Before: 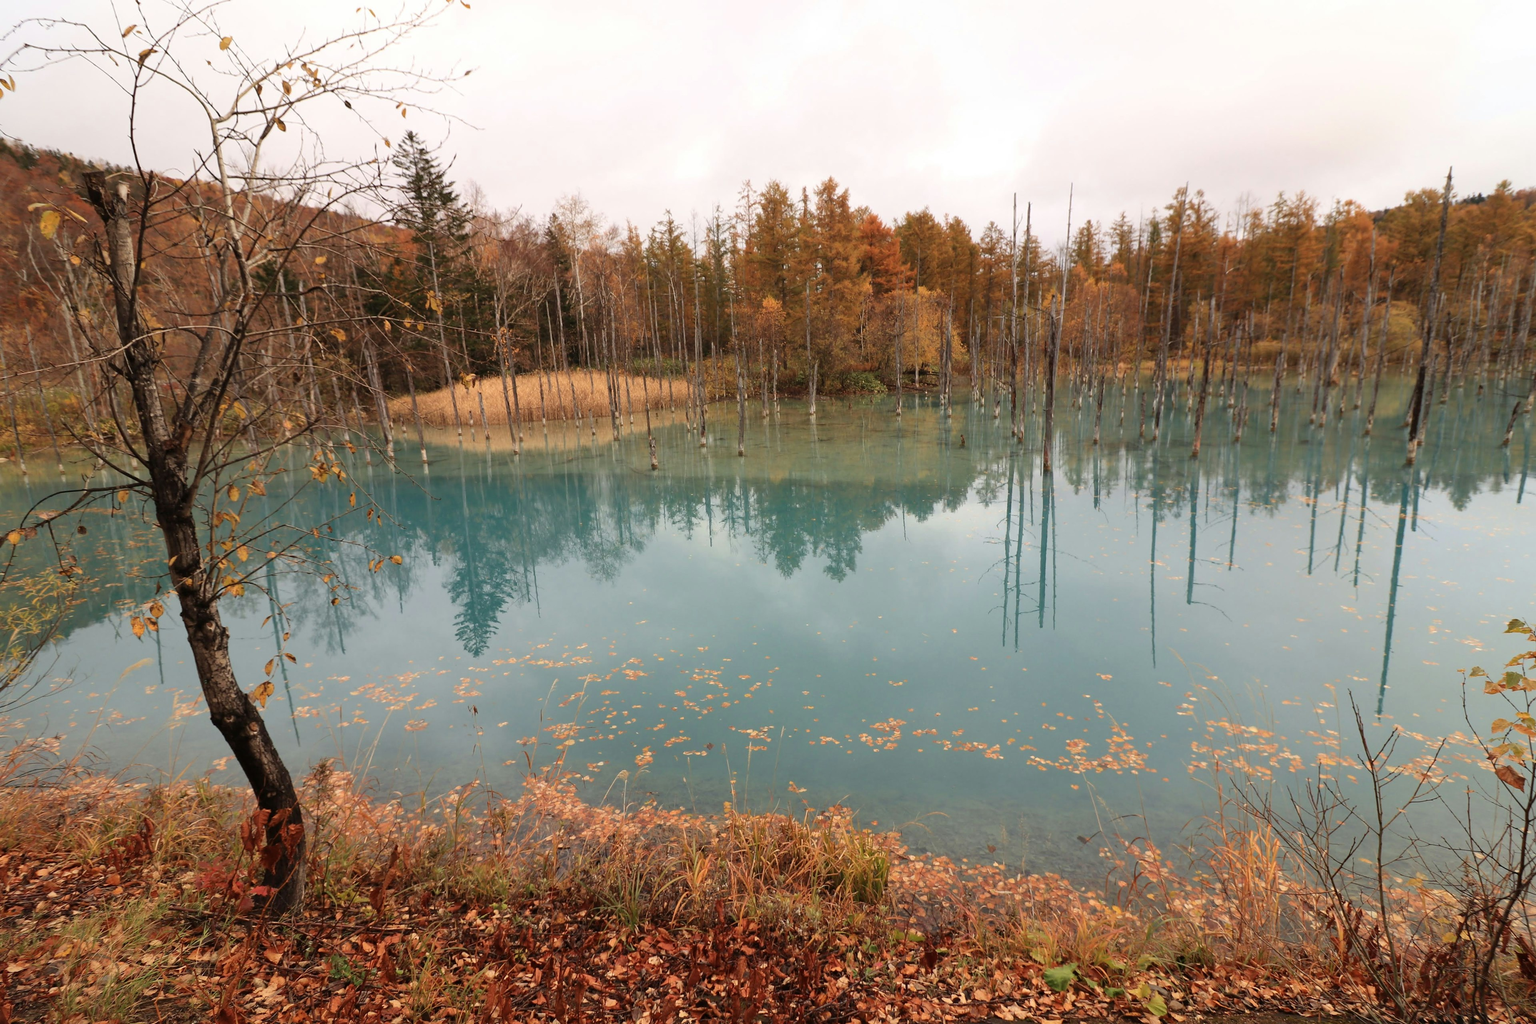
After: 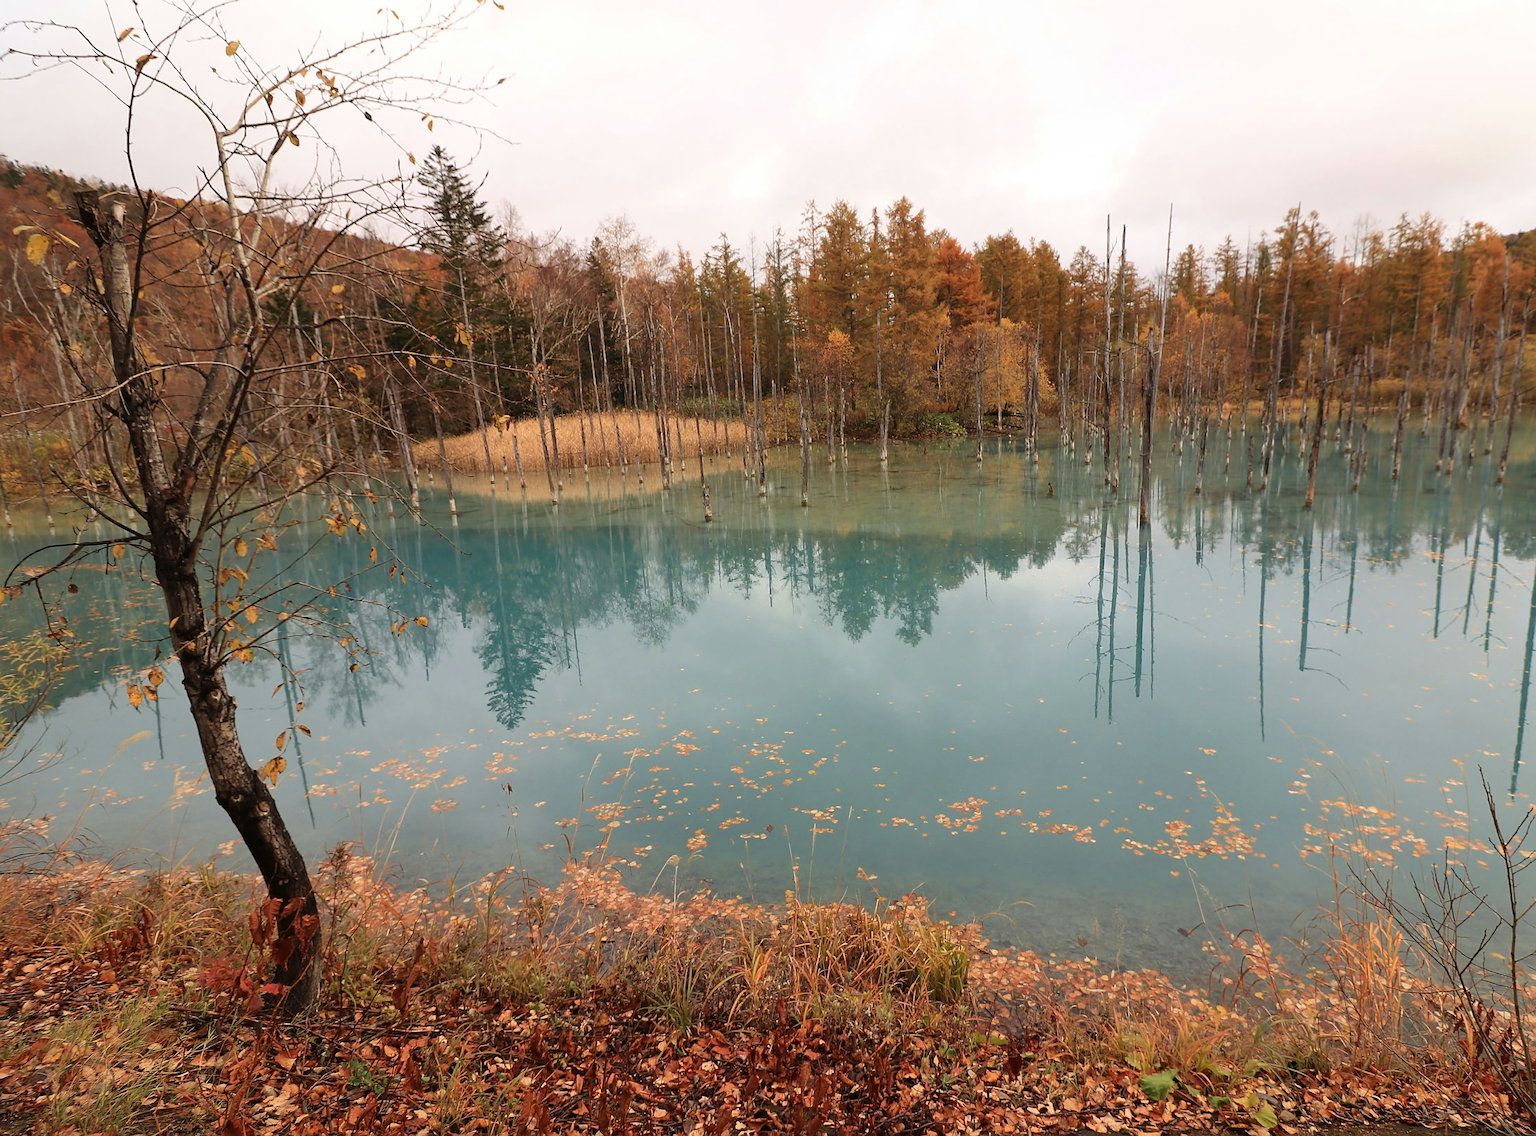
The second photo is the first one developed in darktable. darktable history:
sharpen: on, module defaults
crop and rotate: left 1.088%, right 8.807%
